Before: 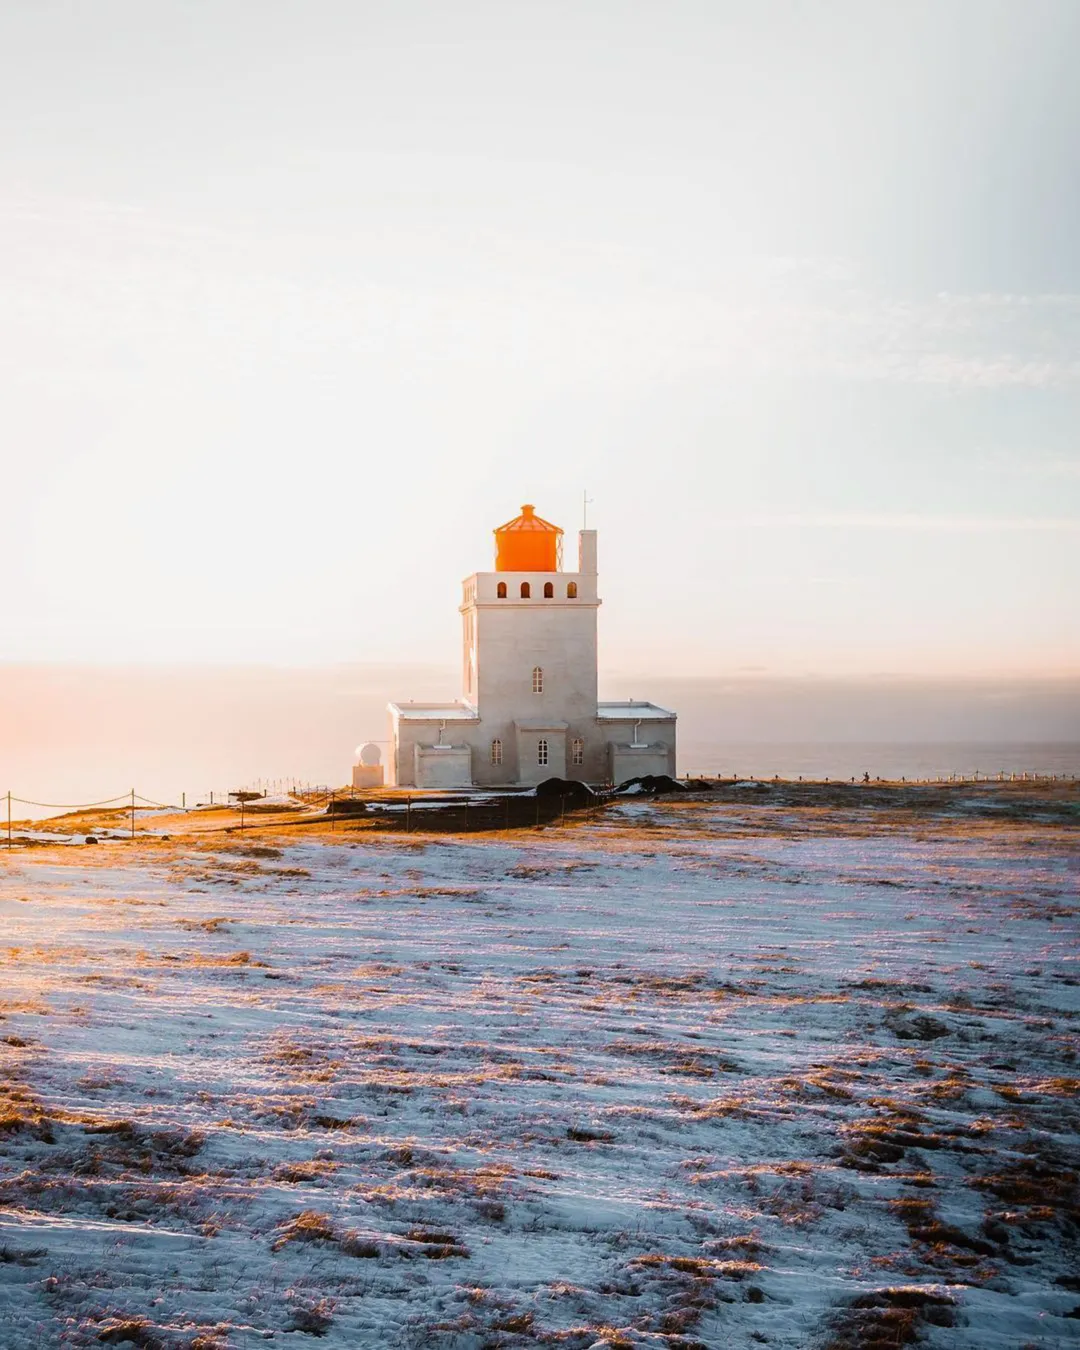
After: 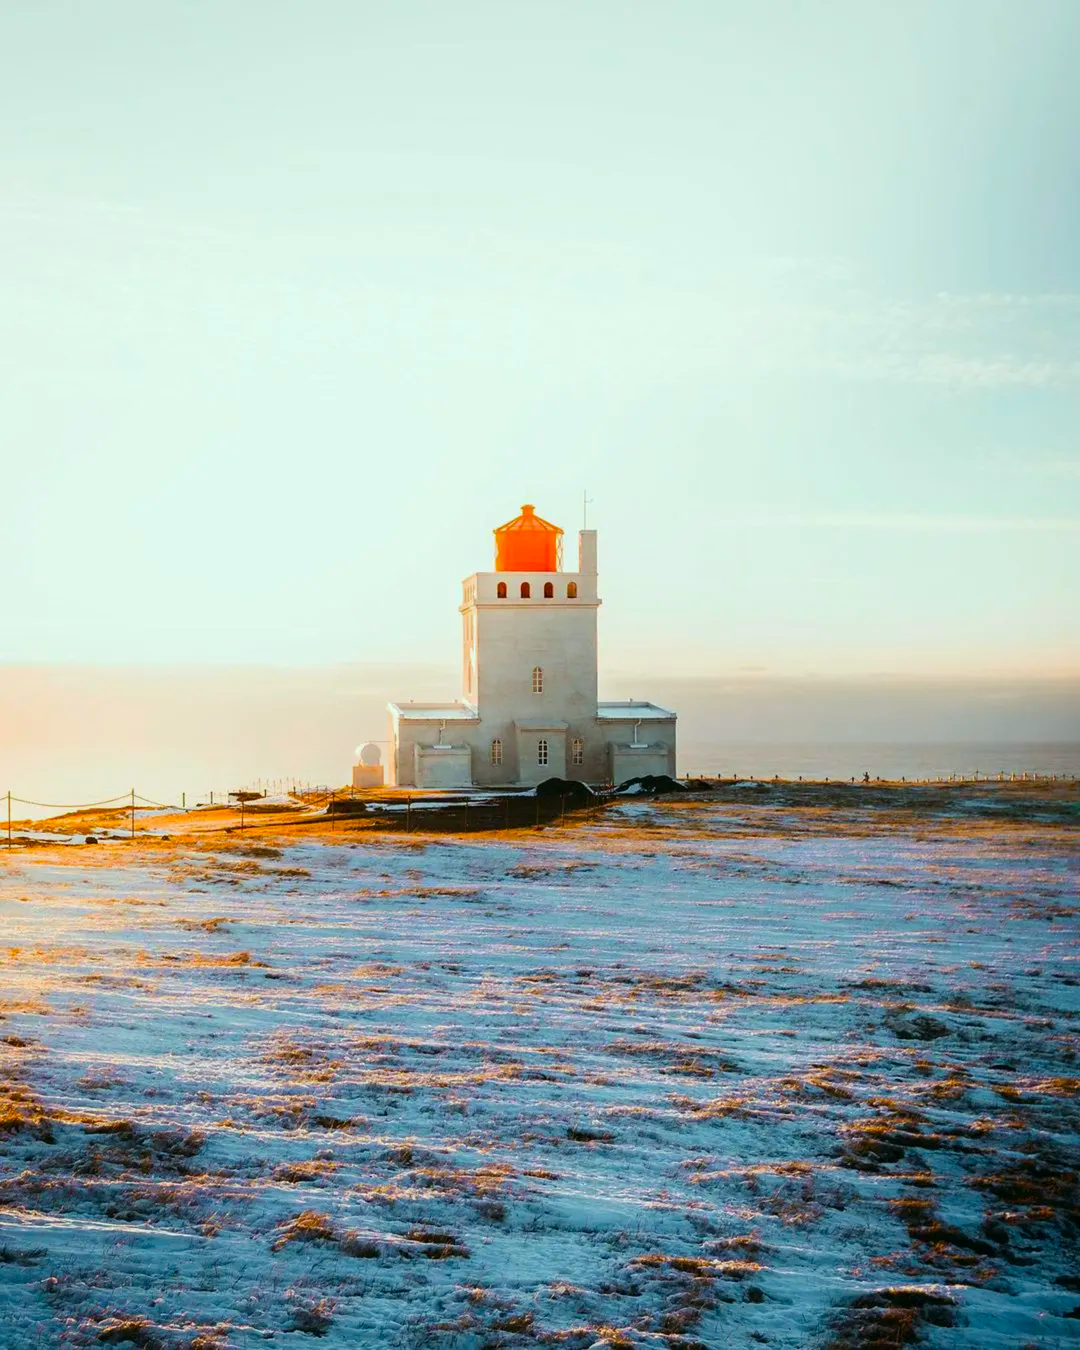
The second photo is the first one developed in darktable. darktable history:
color correction: highlights a* -7.51, highlights b* 0.989, shadows a* -3.51, saturation 1.39
